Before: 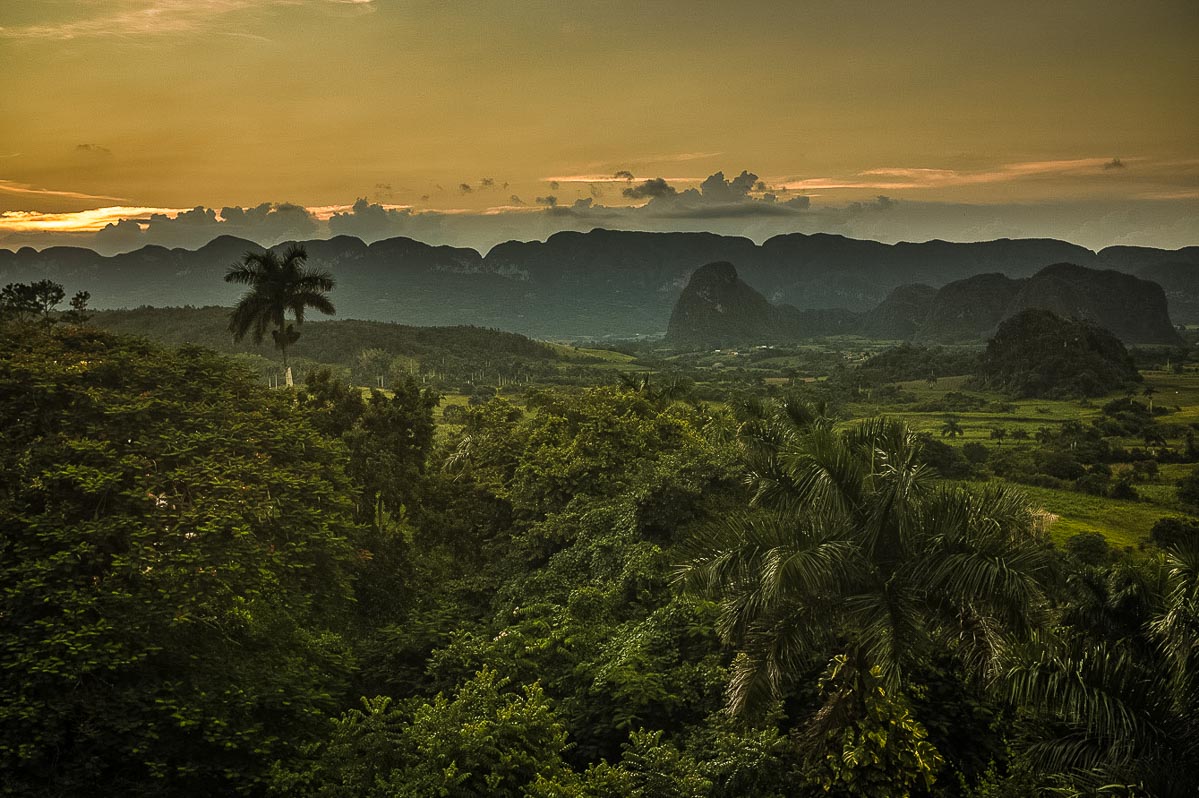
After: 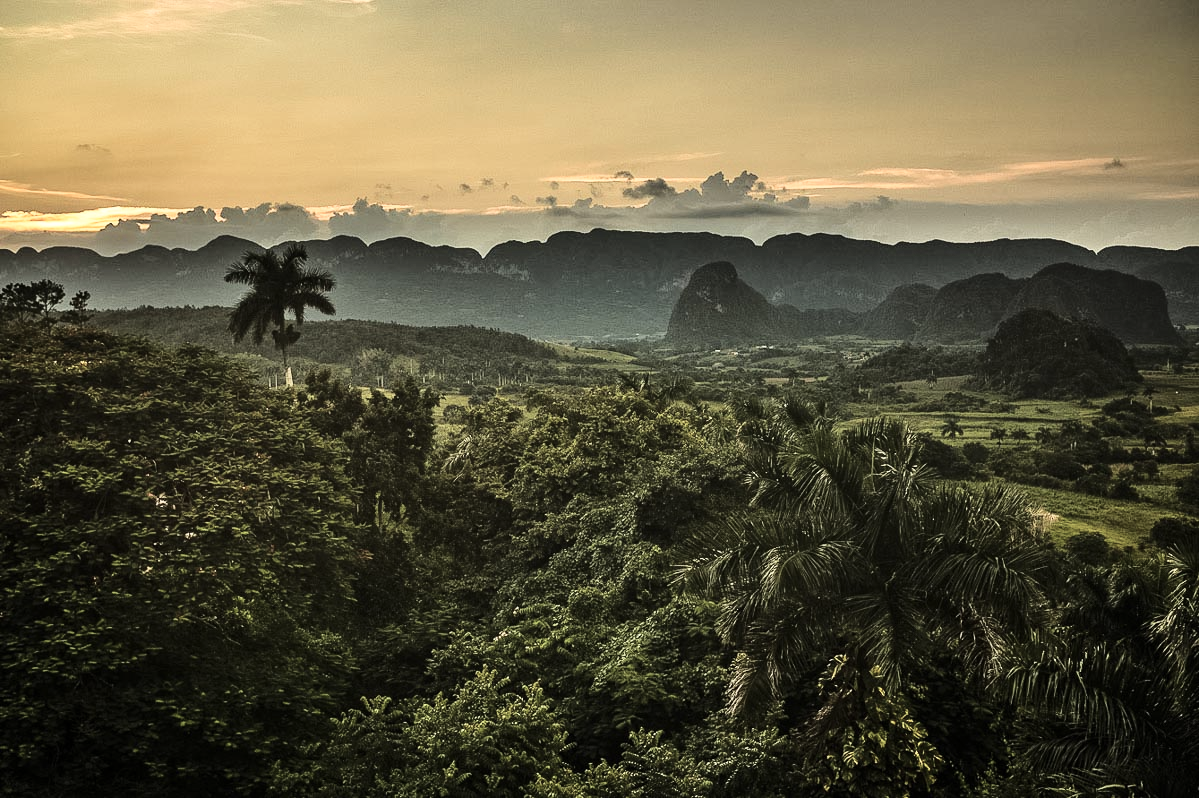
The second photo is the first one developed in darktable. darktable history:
base curve: curves: ch0 [(0, 0) (0.028, 0.03) (0.121, 0.232) (0.46, 0.748) (0.859, 0.968) (1, 1)]
contrast brightness saturation: contrast 0.1, saturation -0.36
